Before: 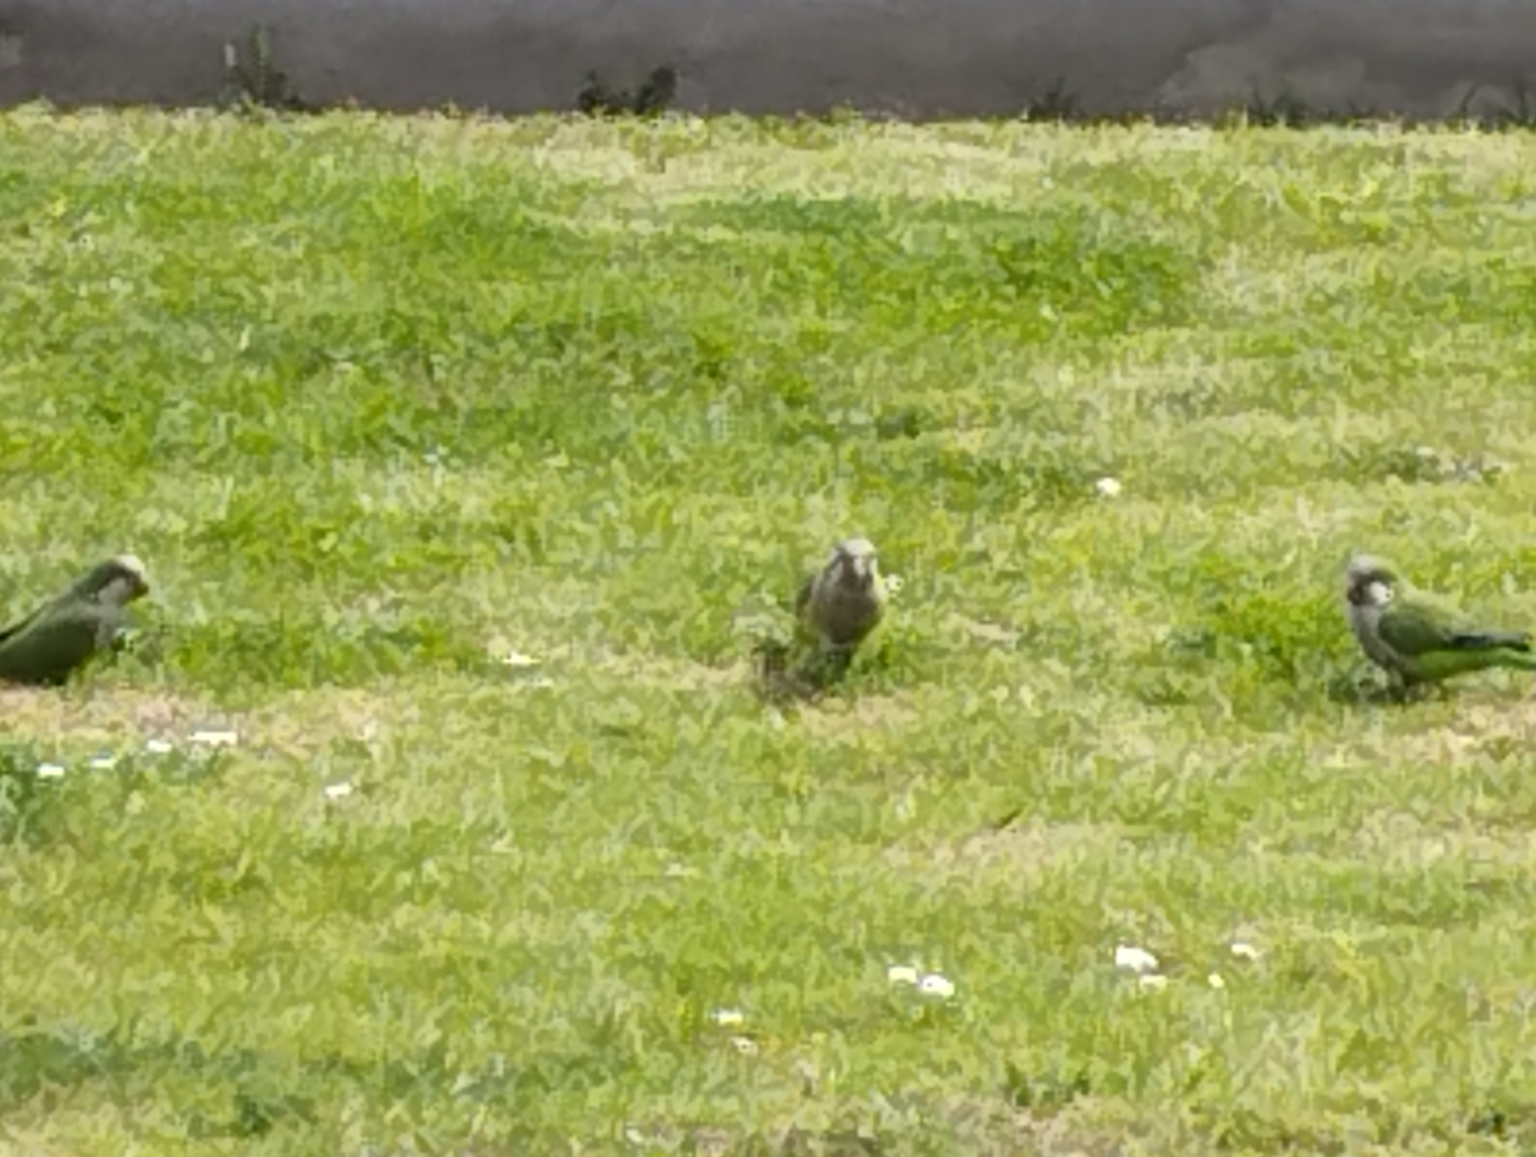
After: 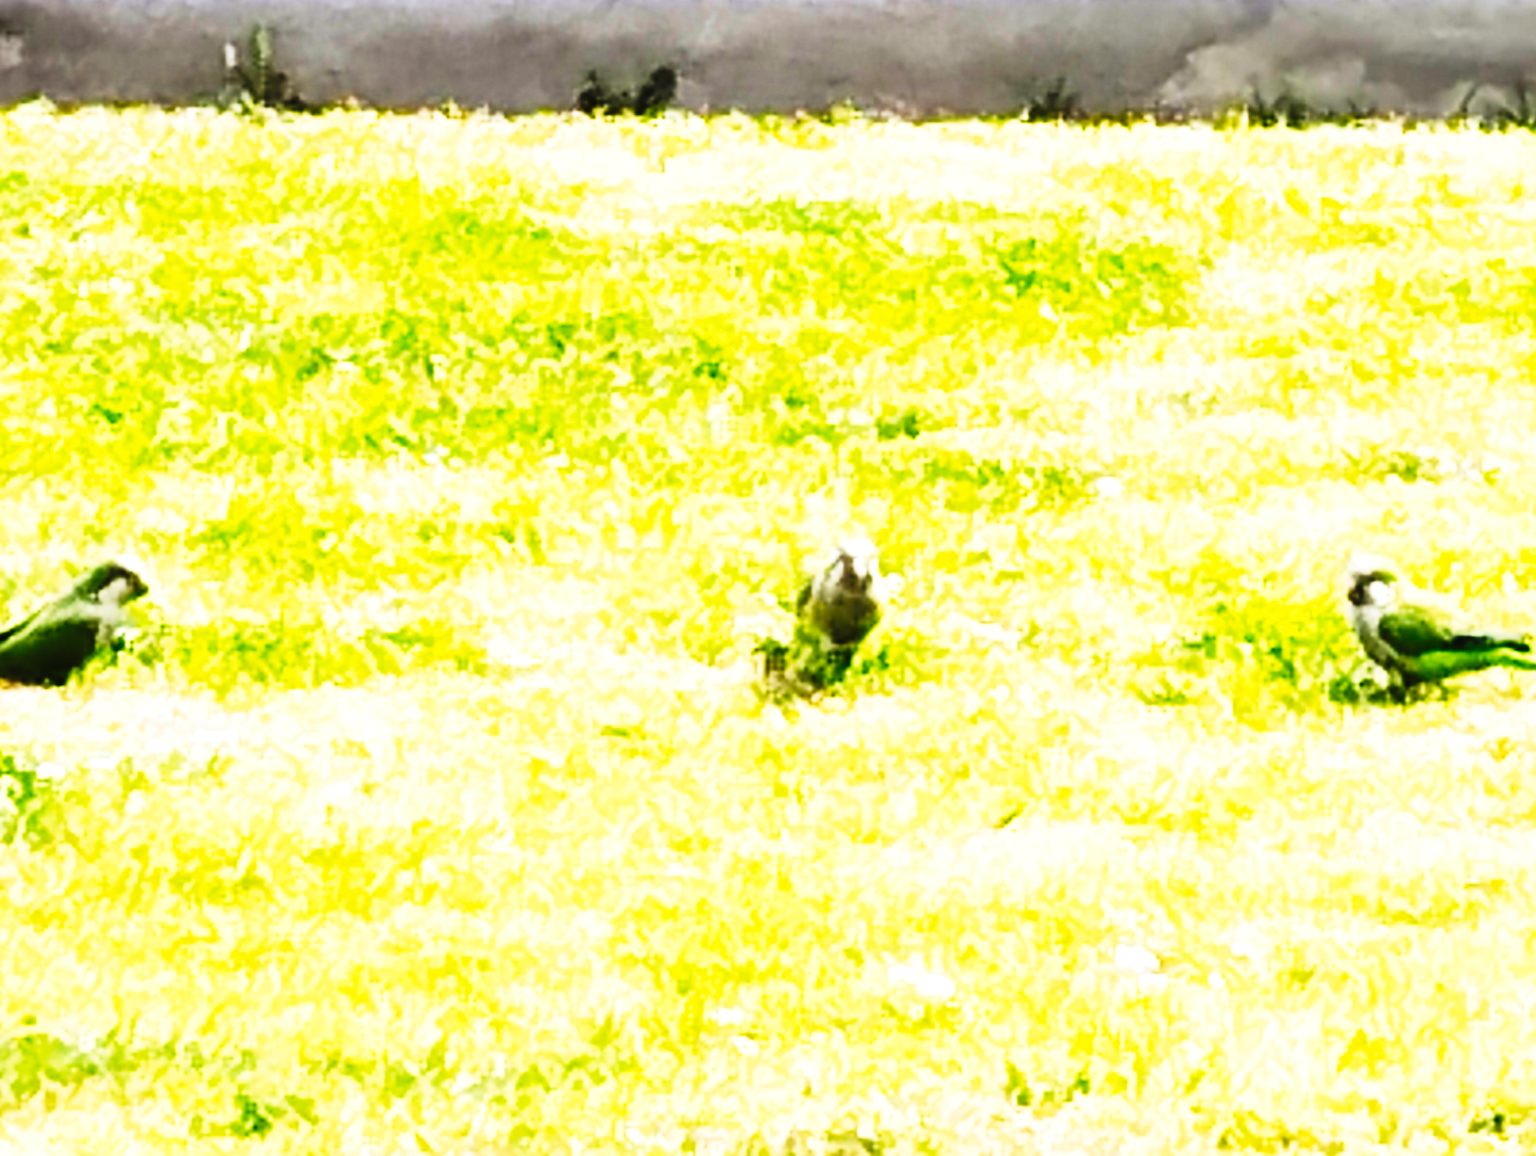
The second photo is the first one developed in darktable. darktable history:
exposure: black level correction 0, exposure 0.9 EV, compensate highlight preservation false
sharpen: on, module defaults
tone curve: curves: ch0 [(0, 0) (0.003, 0.01) (0.011, 0.01) (0.025, 0.011) (0.044, 0.014) (0.069, 0.018) (0.1, 0.022) (0.136, 0.026) (0.177, 0.035) (0.224, 0.051) (0.277, 0.085) (0.335, 0.158) (0.399, 0.299) (0.468, 0.457) (0.543, 0.634) (0.623, 0.801) (0.709, 0.904) (0.801, 0.963) (0.898, 0.986) (1, 1)], preserve colors none
